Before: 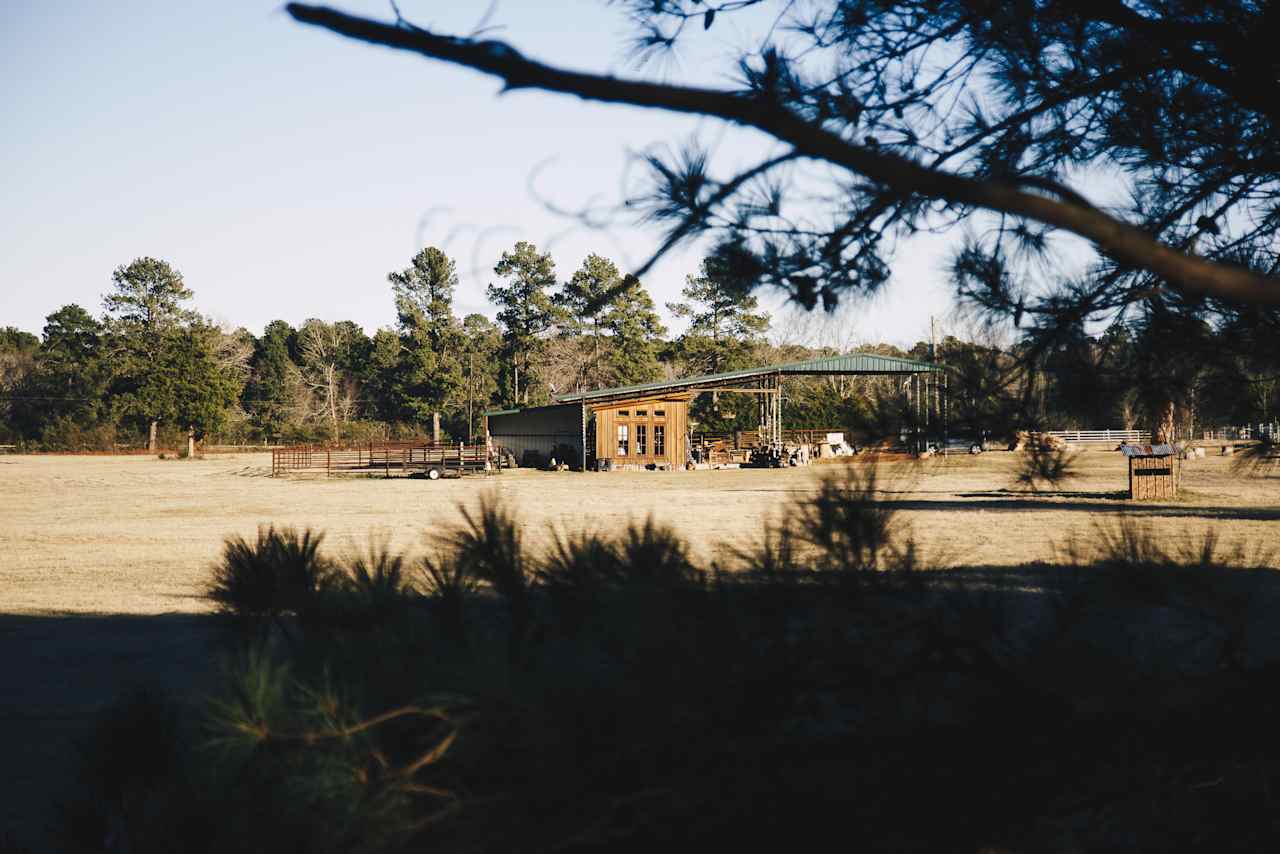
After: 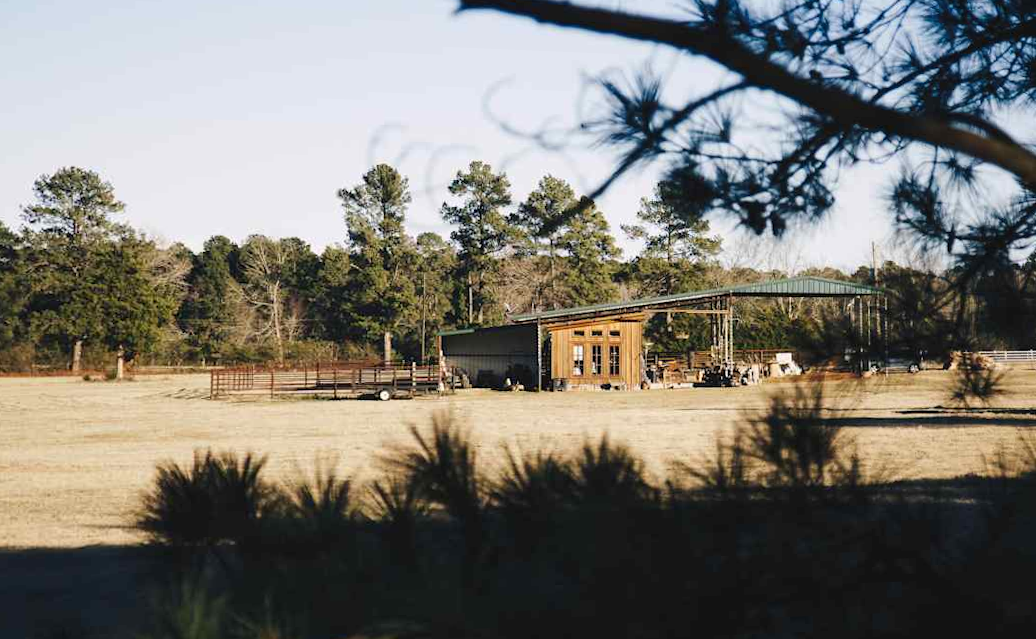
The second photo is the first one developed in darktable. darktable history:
rotate and perspective: rotation -0.013°, lens shift (vertical) -0.027, lens shift (horizontal) 0.178, crop left 0.016, crop right 0.989, crop top 0.082, crop bottom 0.918
crop and rotate: left 7.196%, top 4.574%, right 10.605%, bottom 13.178%
